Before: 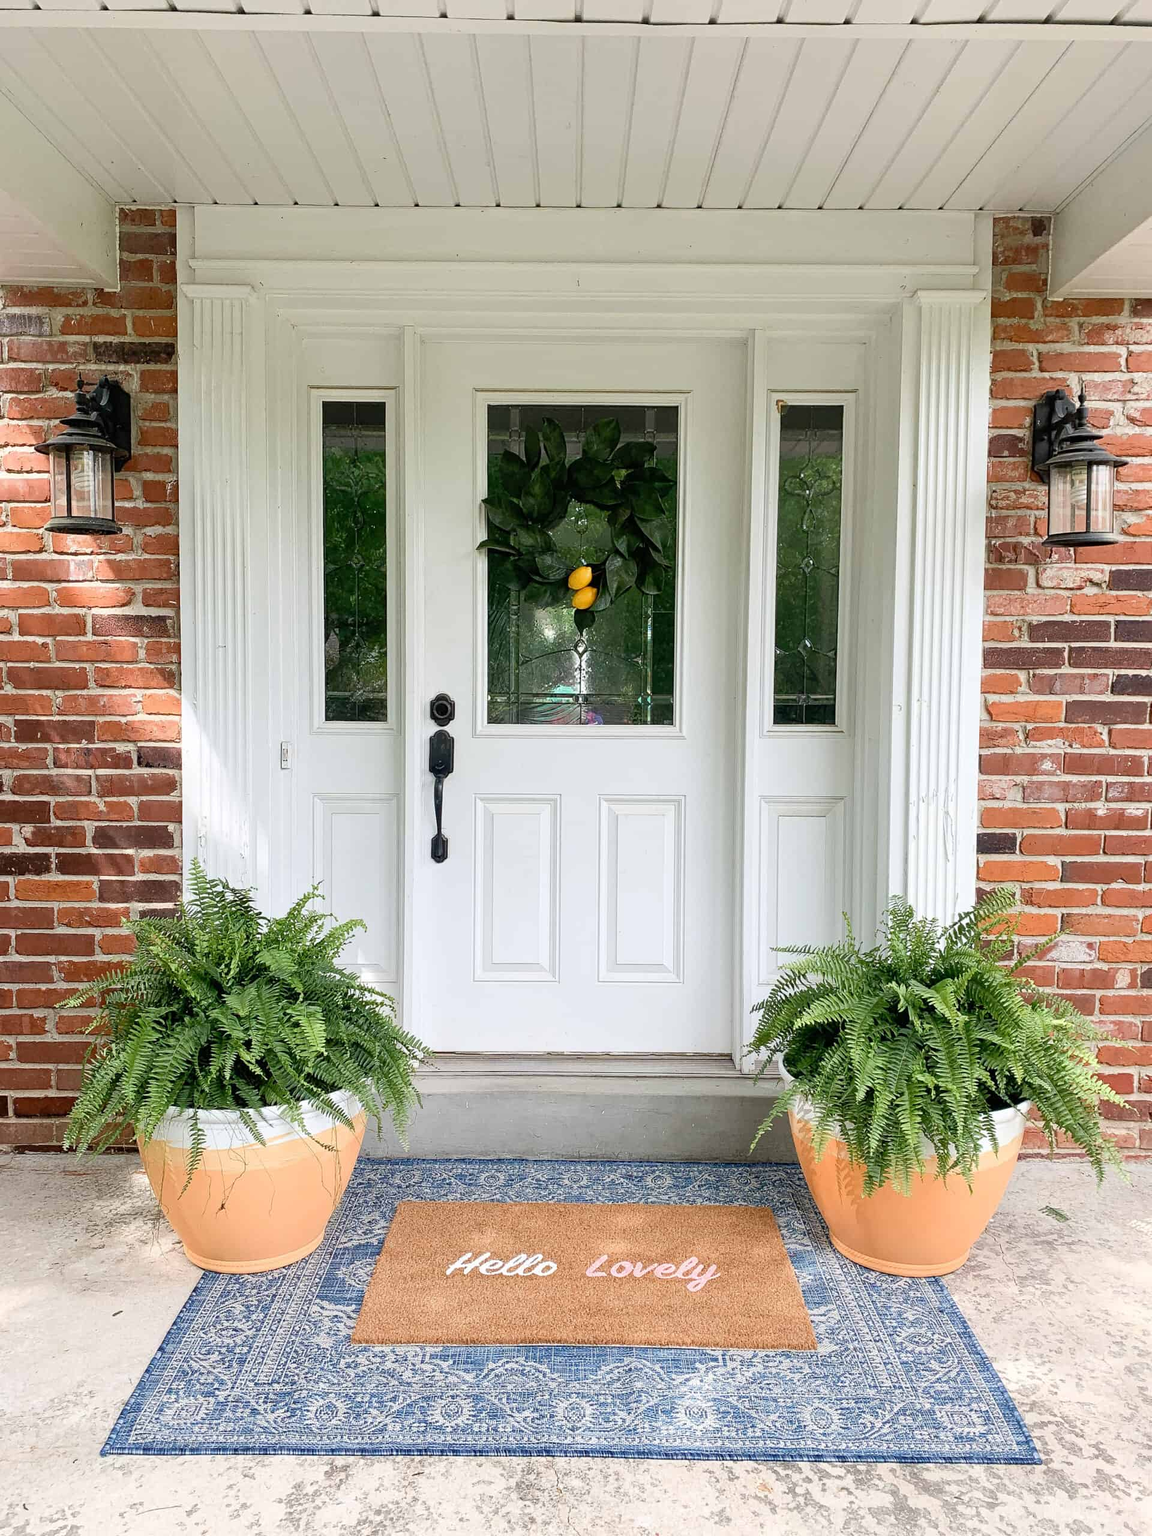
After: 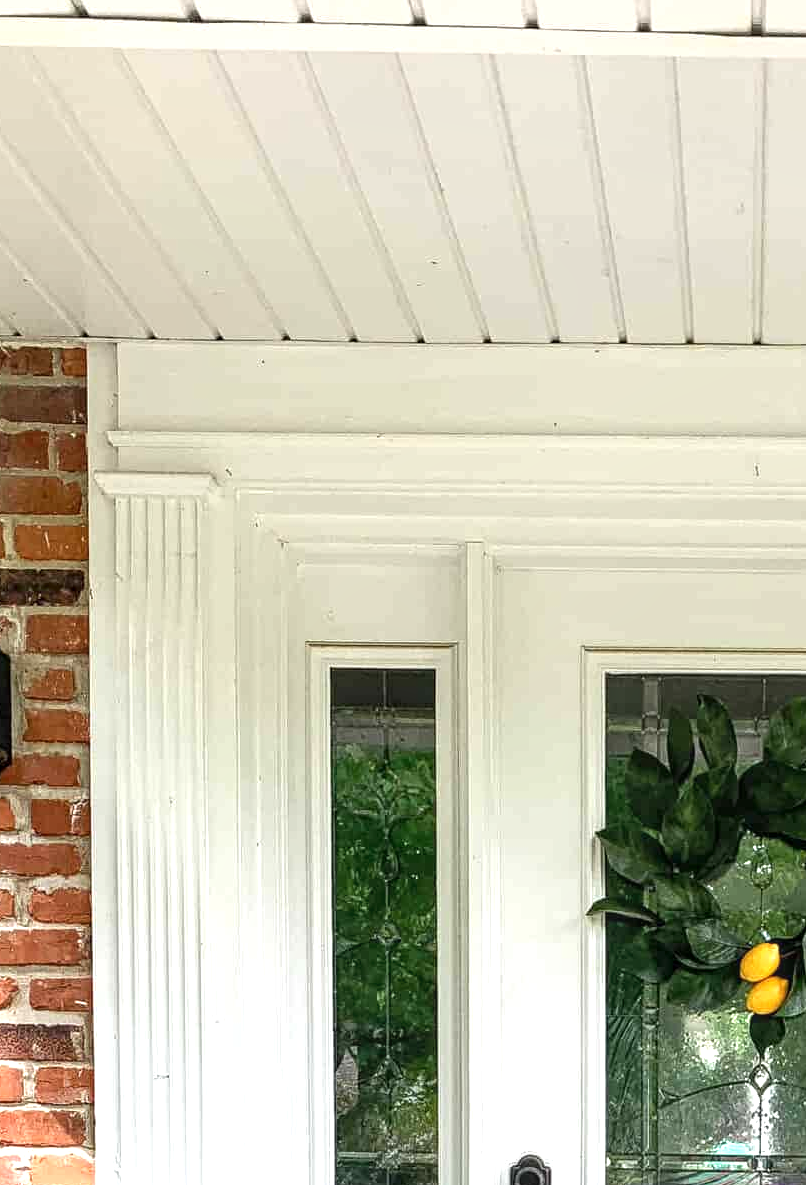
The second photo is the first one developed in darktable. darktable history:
exposure: black level correction 0, exposure 0.7 EV, compensate exposure bias true, compensate highlight preservation false
tone equalizer: on, module defaults
local contrast: detail 130%
crop and rotate: left 10.817%, top 0.062%, right 47.194%, bottom 53.626%
